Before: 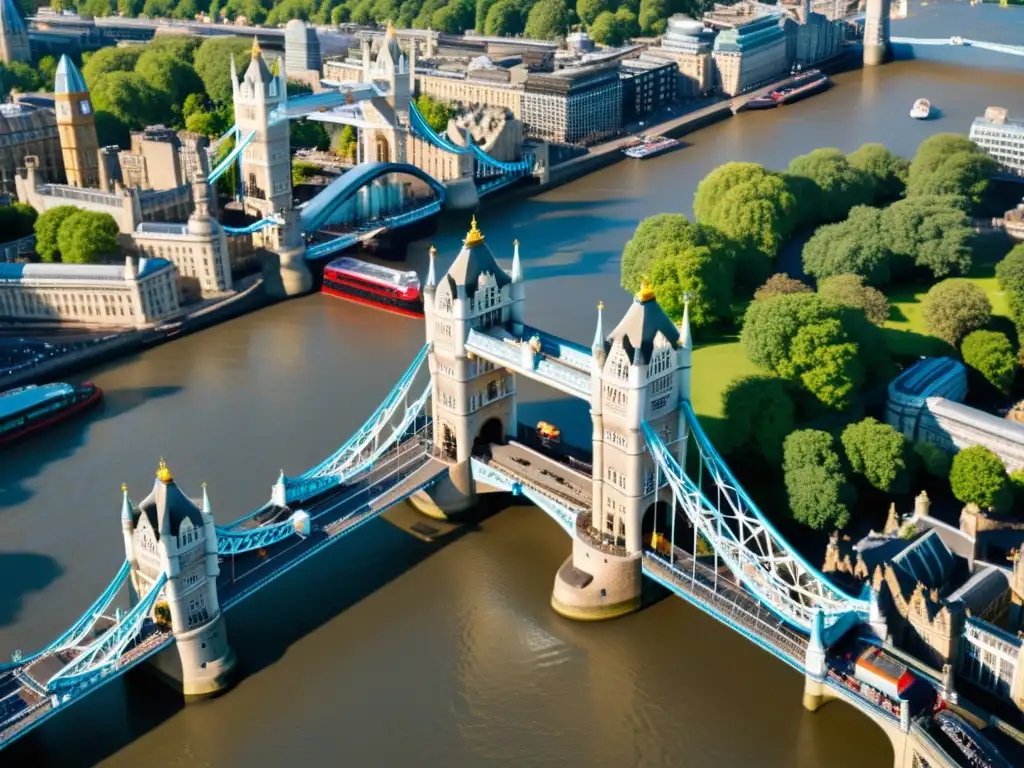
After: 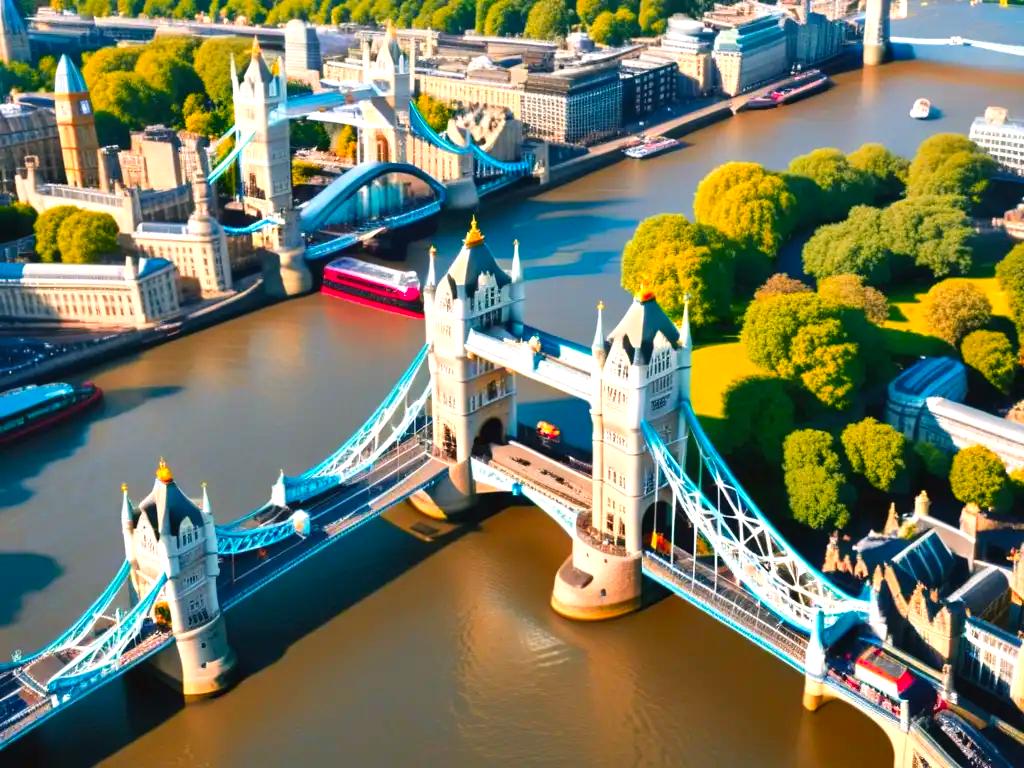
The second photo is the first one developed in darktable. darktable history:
exposure: black level correction -0.002, exposure 0.543 EV, compensate exposure bias true, compensate highlight preservation false
color correction: highlights a* 3.25, highlights b* 2.07, saturation 1.25
color zones: curves: ch1 [(0.24, 0.634) (0.75, 0.5)]; ch2 [(0.253, 0.437) (0.745, 0.491)]
